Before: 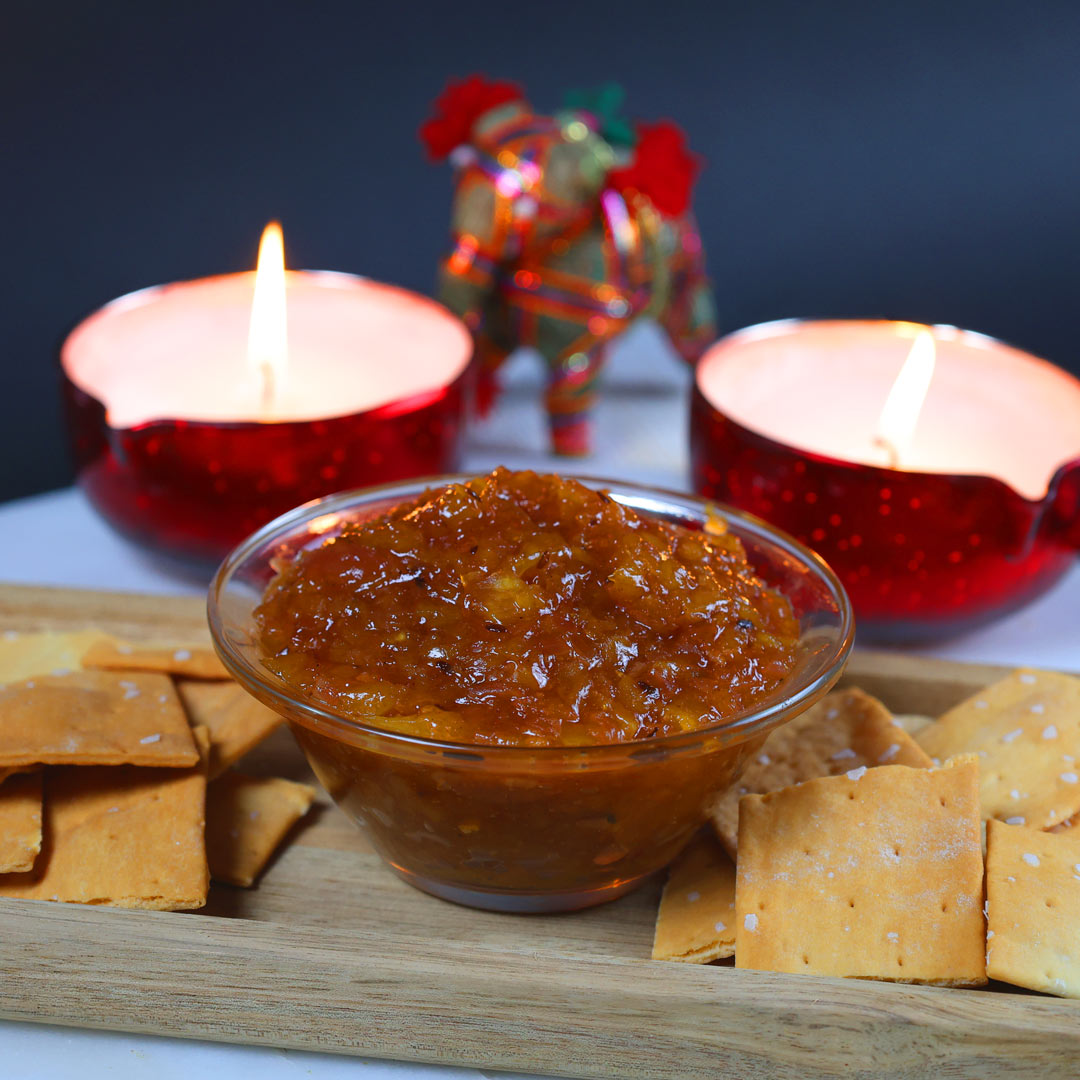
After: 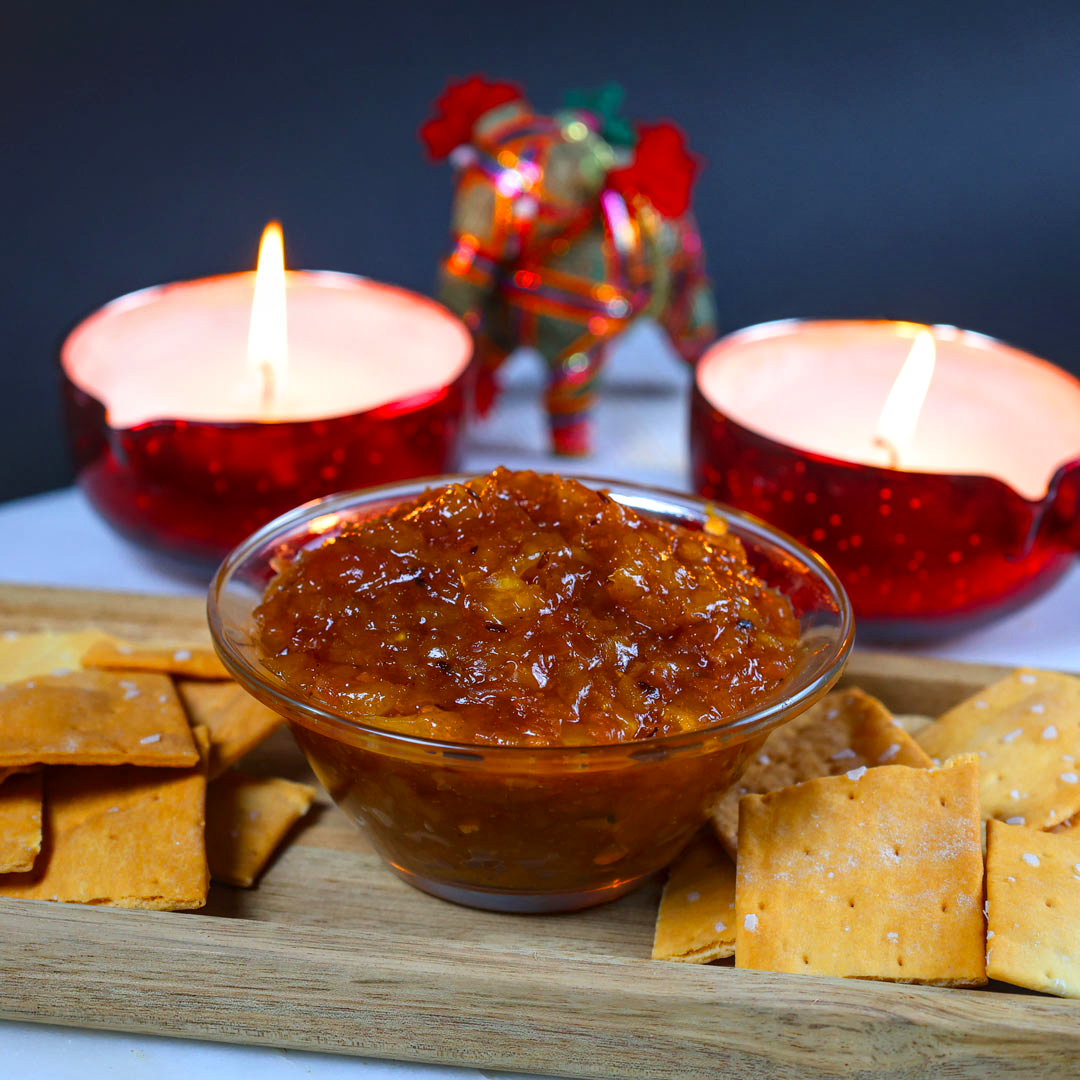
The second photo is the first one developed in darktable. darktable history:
local contrast: on, module defaults
color correction: saturation 0.98
color balance: contrast 6.48%, output saturation 113.3%
